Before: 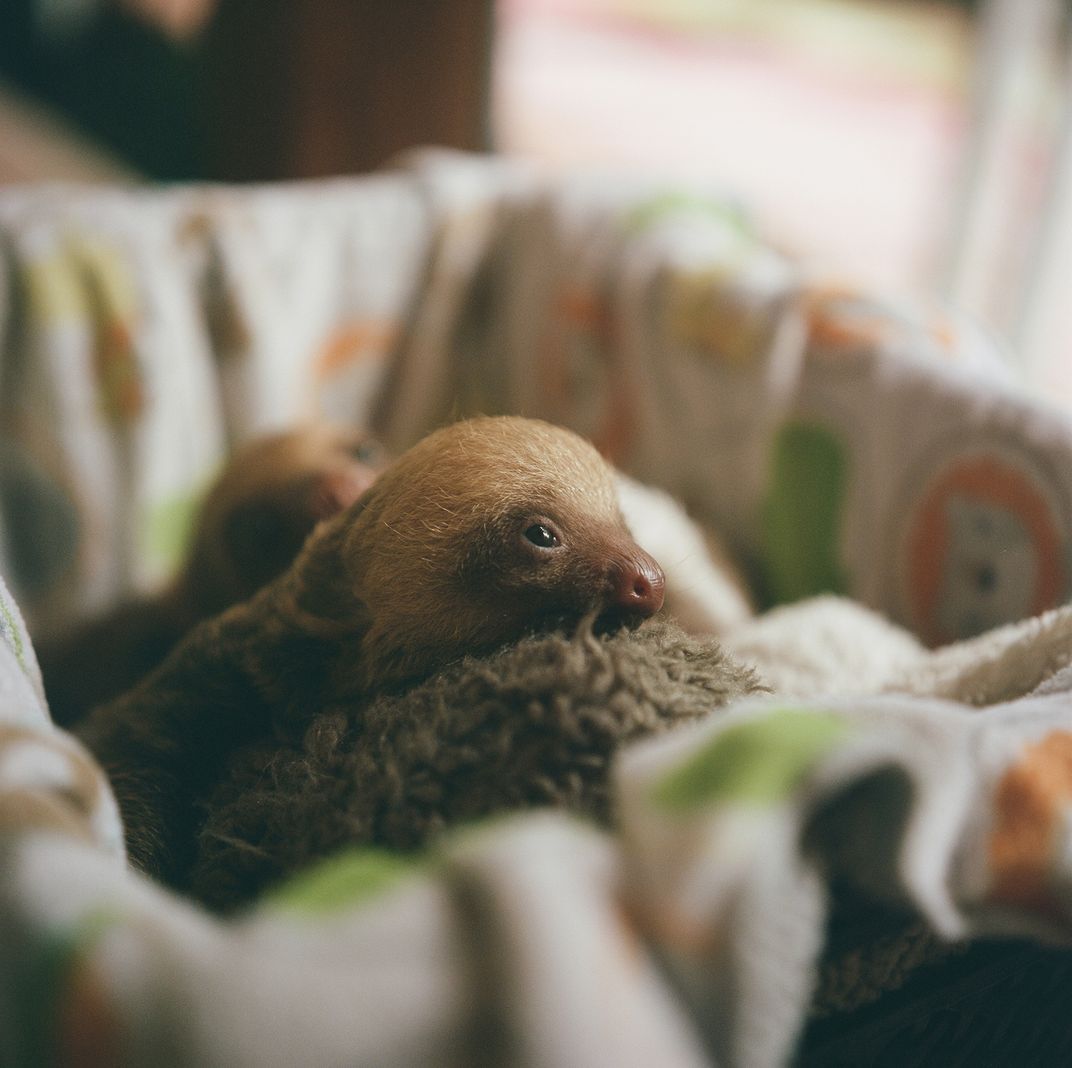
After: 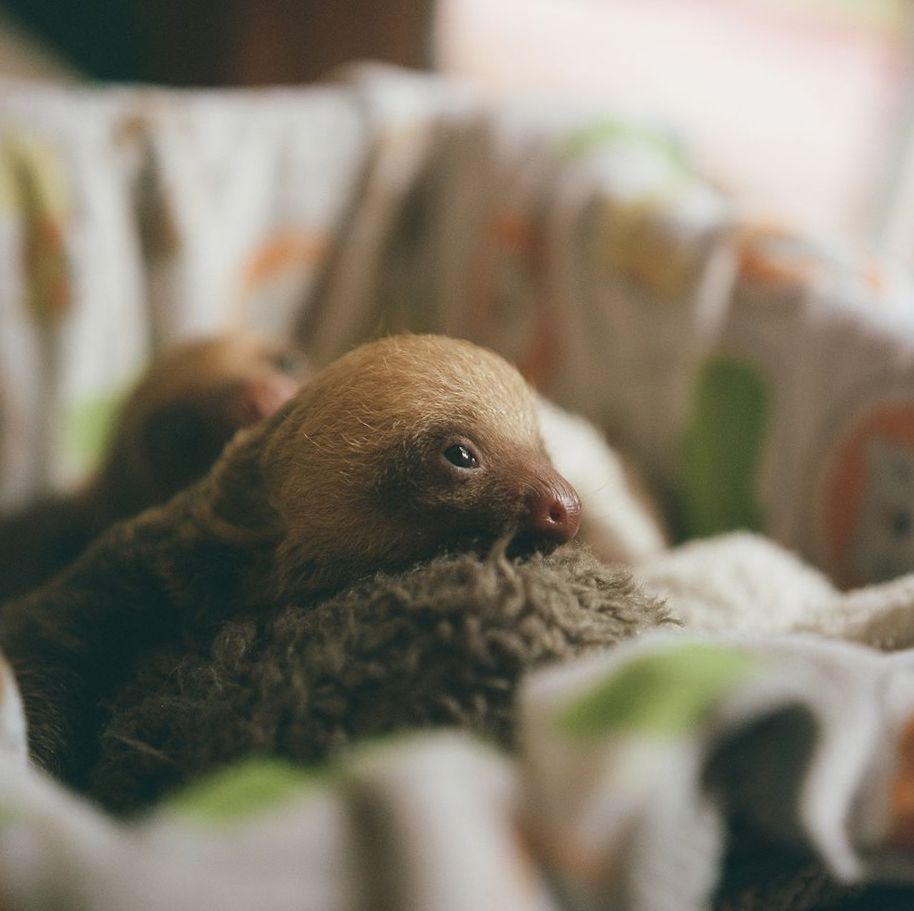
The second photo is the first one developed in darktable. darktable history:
crop and rotate: angle -3.22°, left 5.272%, top 5.184%, right 4.786%, bottom 4.77%
